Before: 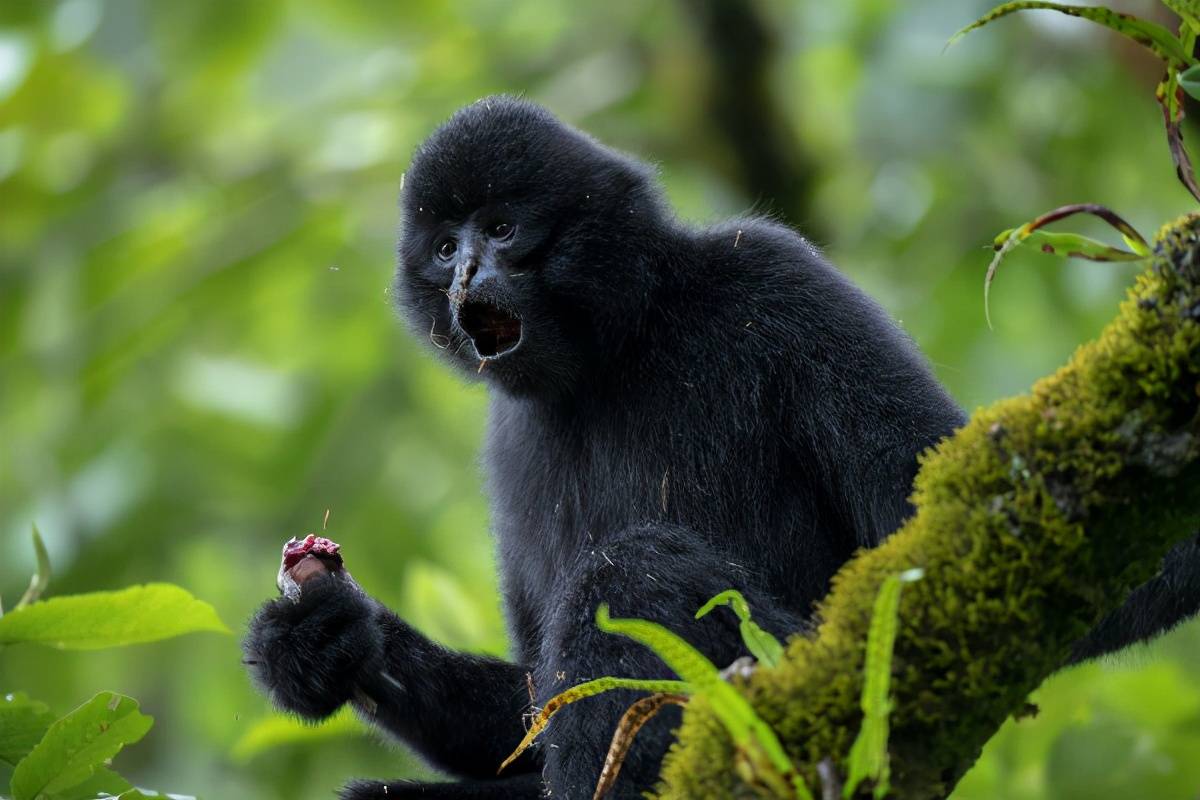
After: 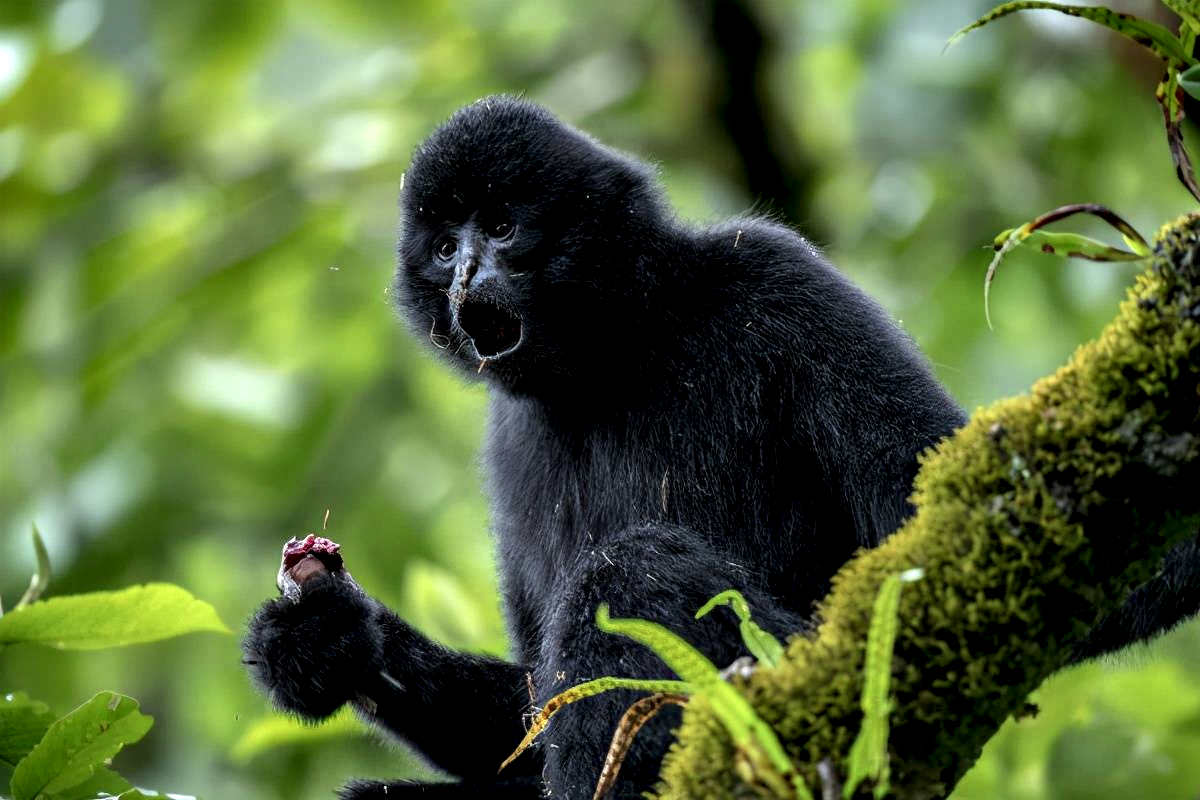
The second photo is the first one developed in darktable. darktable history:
local contrast: highlights 63%, shadows 54%, detail 169%, midtone range 0.507
